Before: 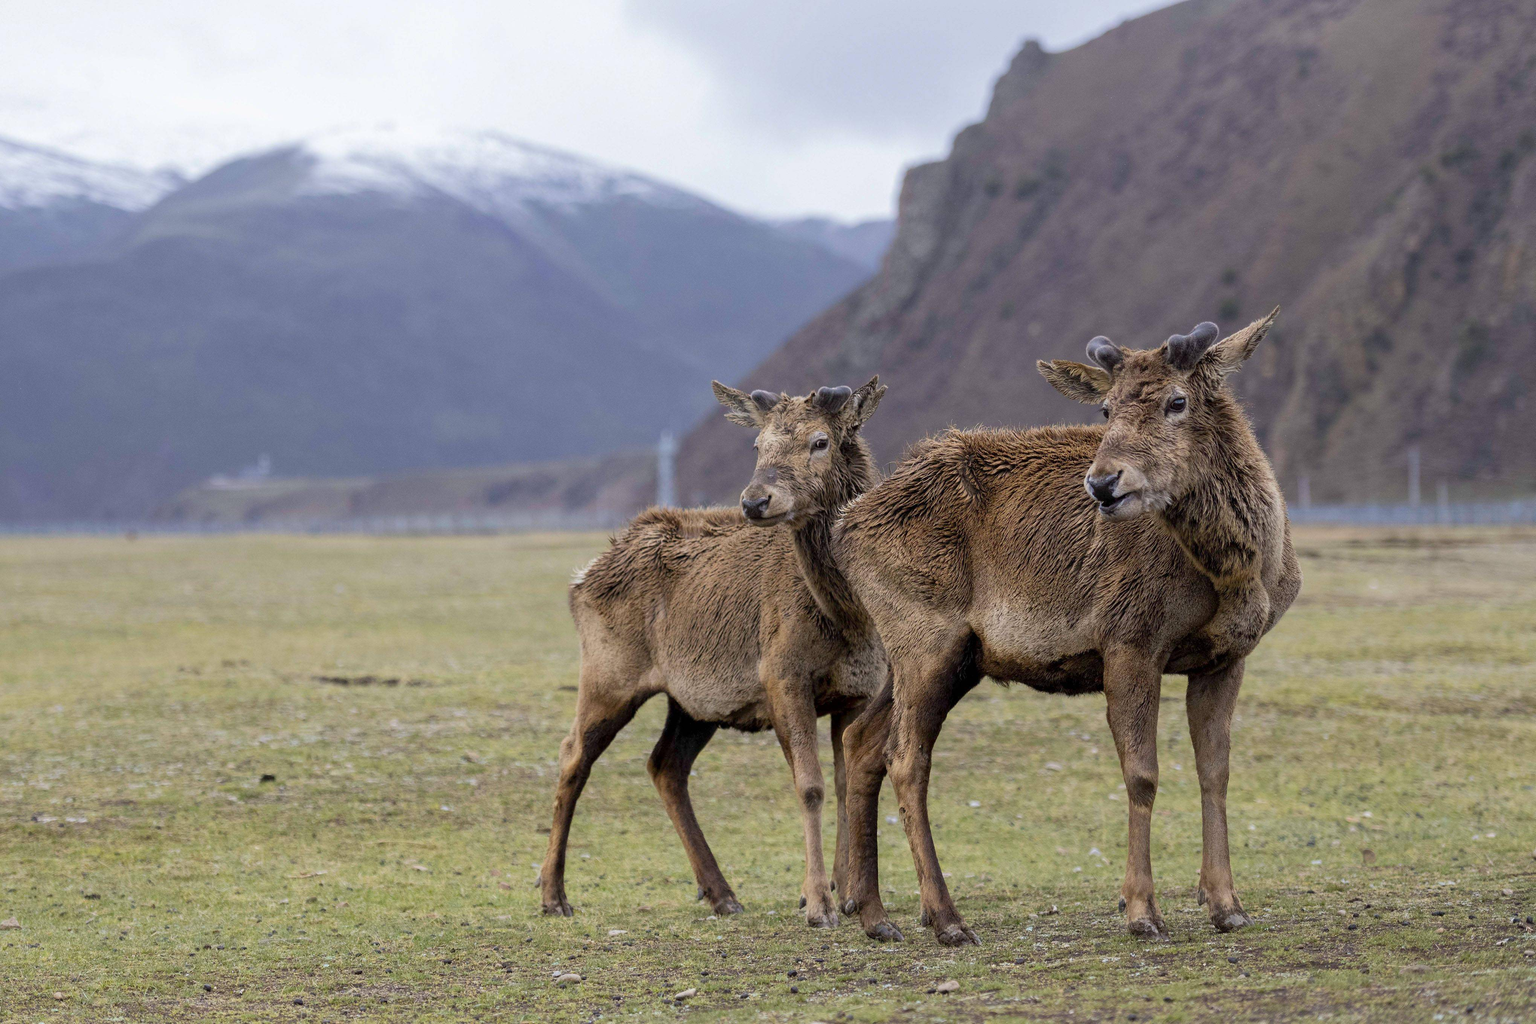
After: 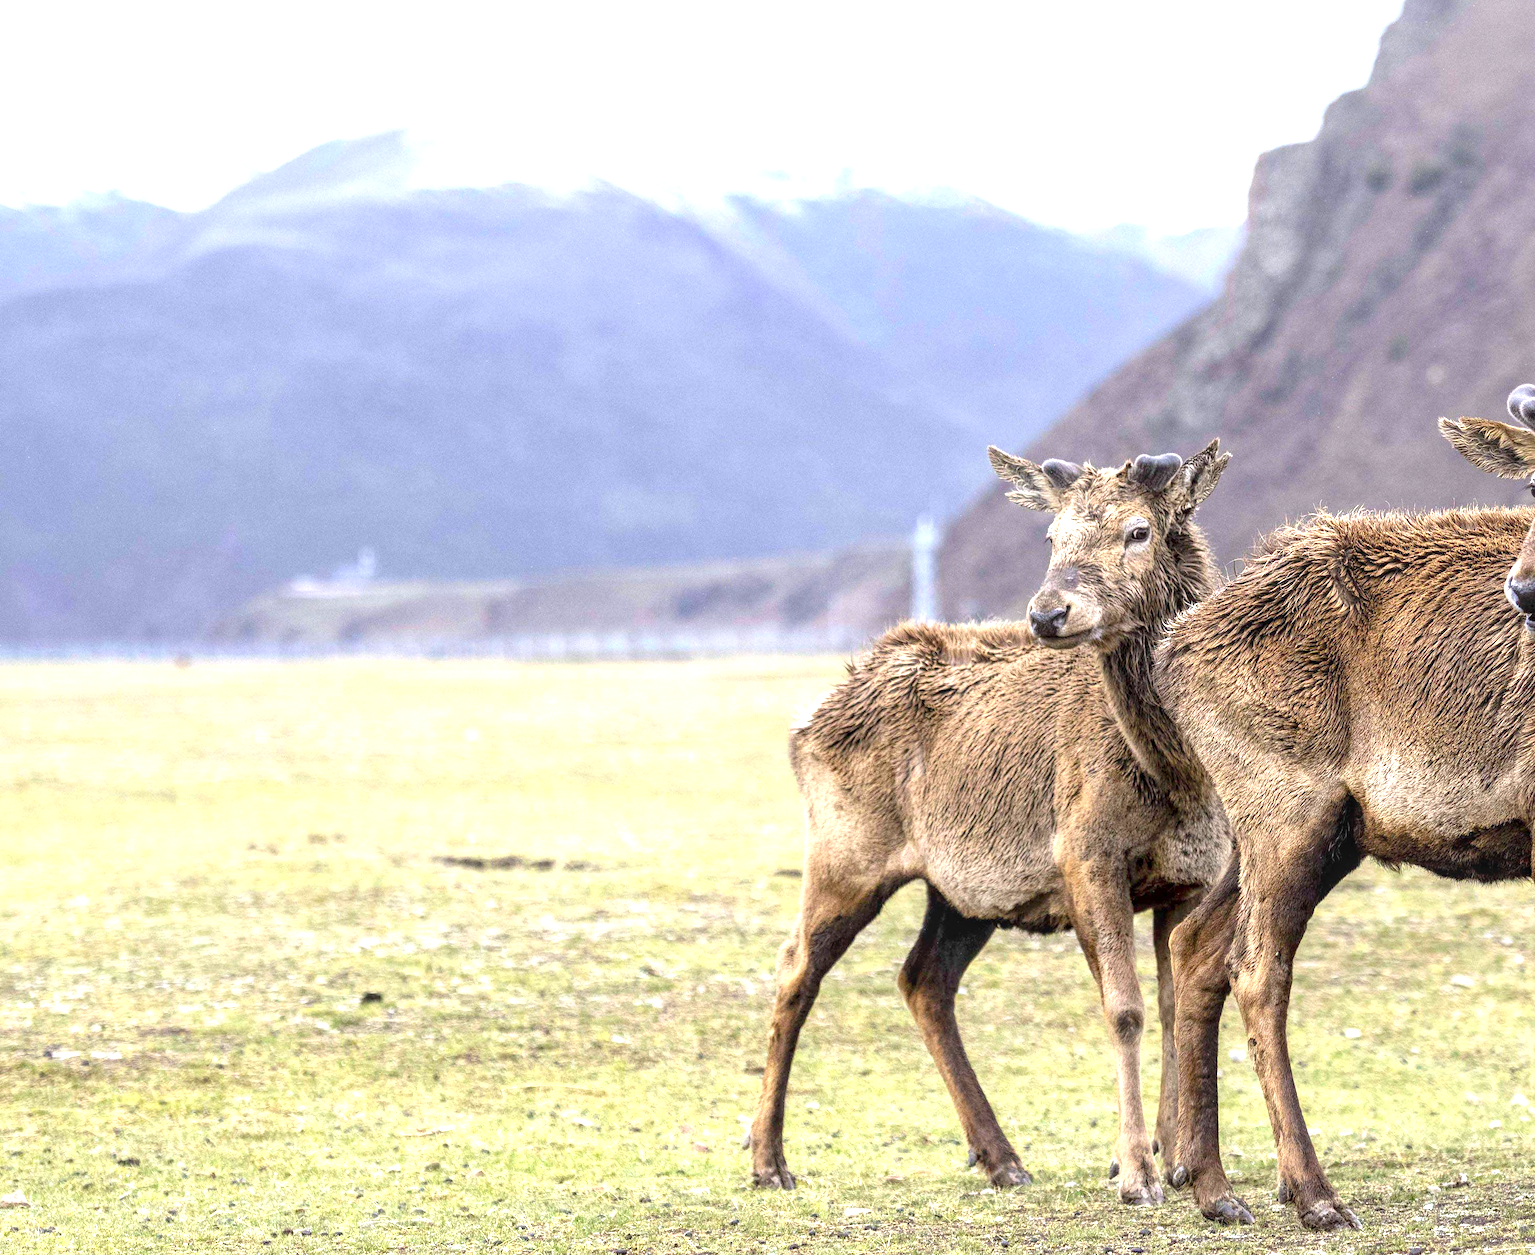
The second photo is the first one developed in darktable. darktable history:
exposure: black level correction 0, exposure 1.443 EV, compensate highlight preservation false
local contrast: on, module defaults
crop: top 5.807%, right 27.911%, bottom 5.764%
